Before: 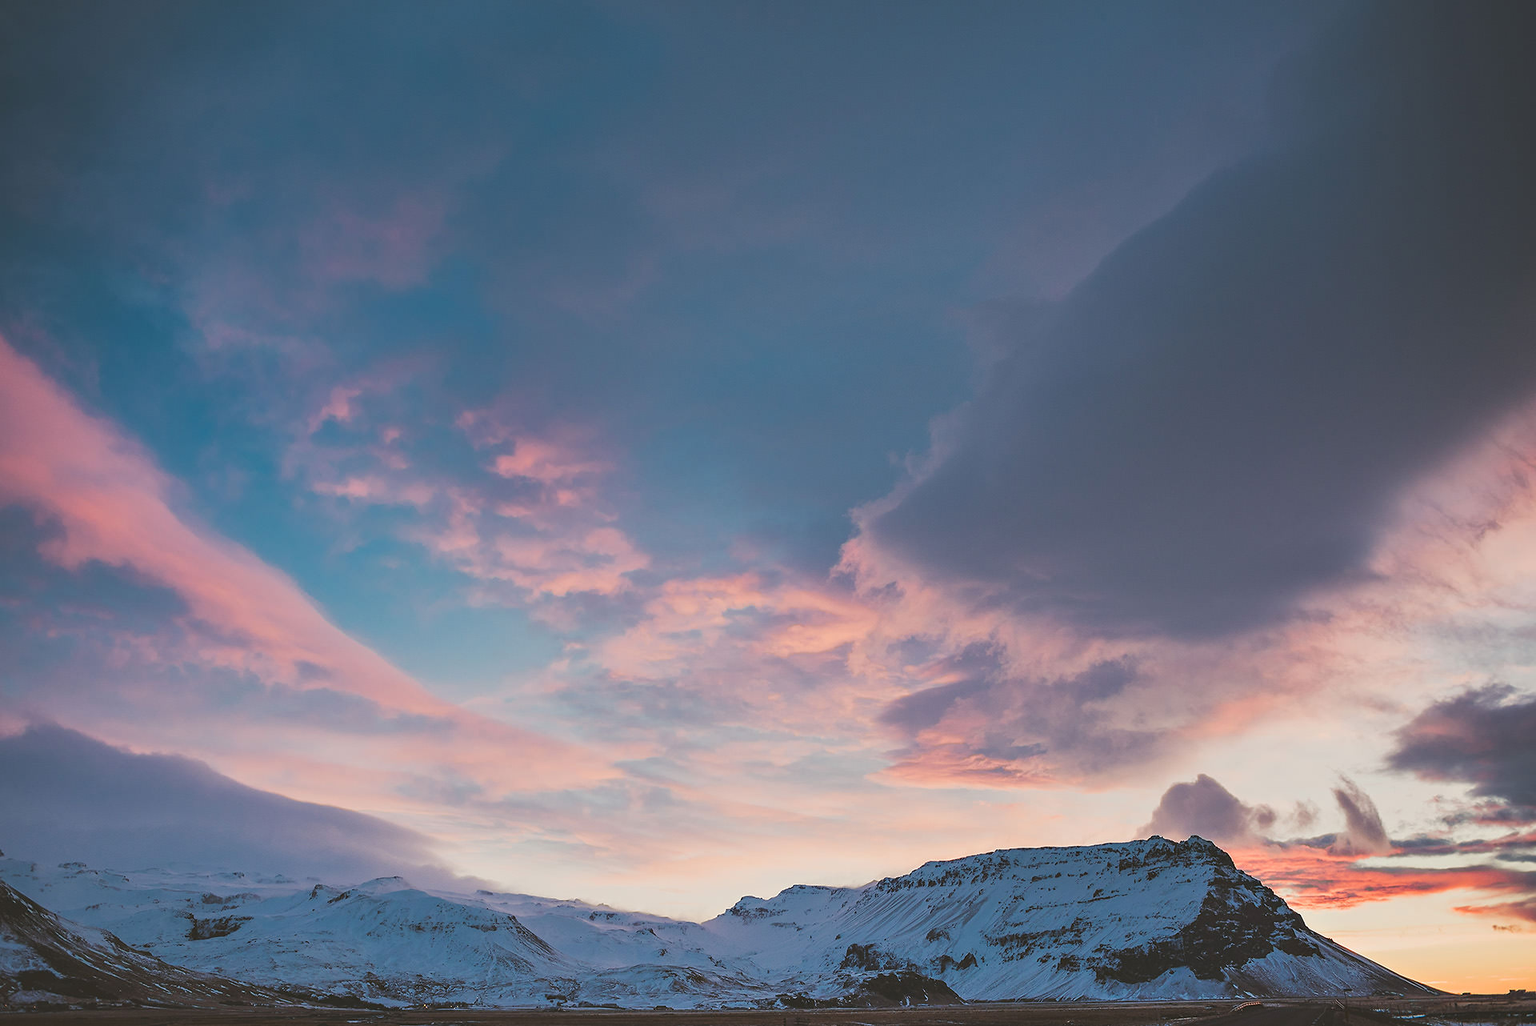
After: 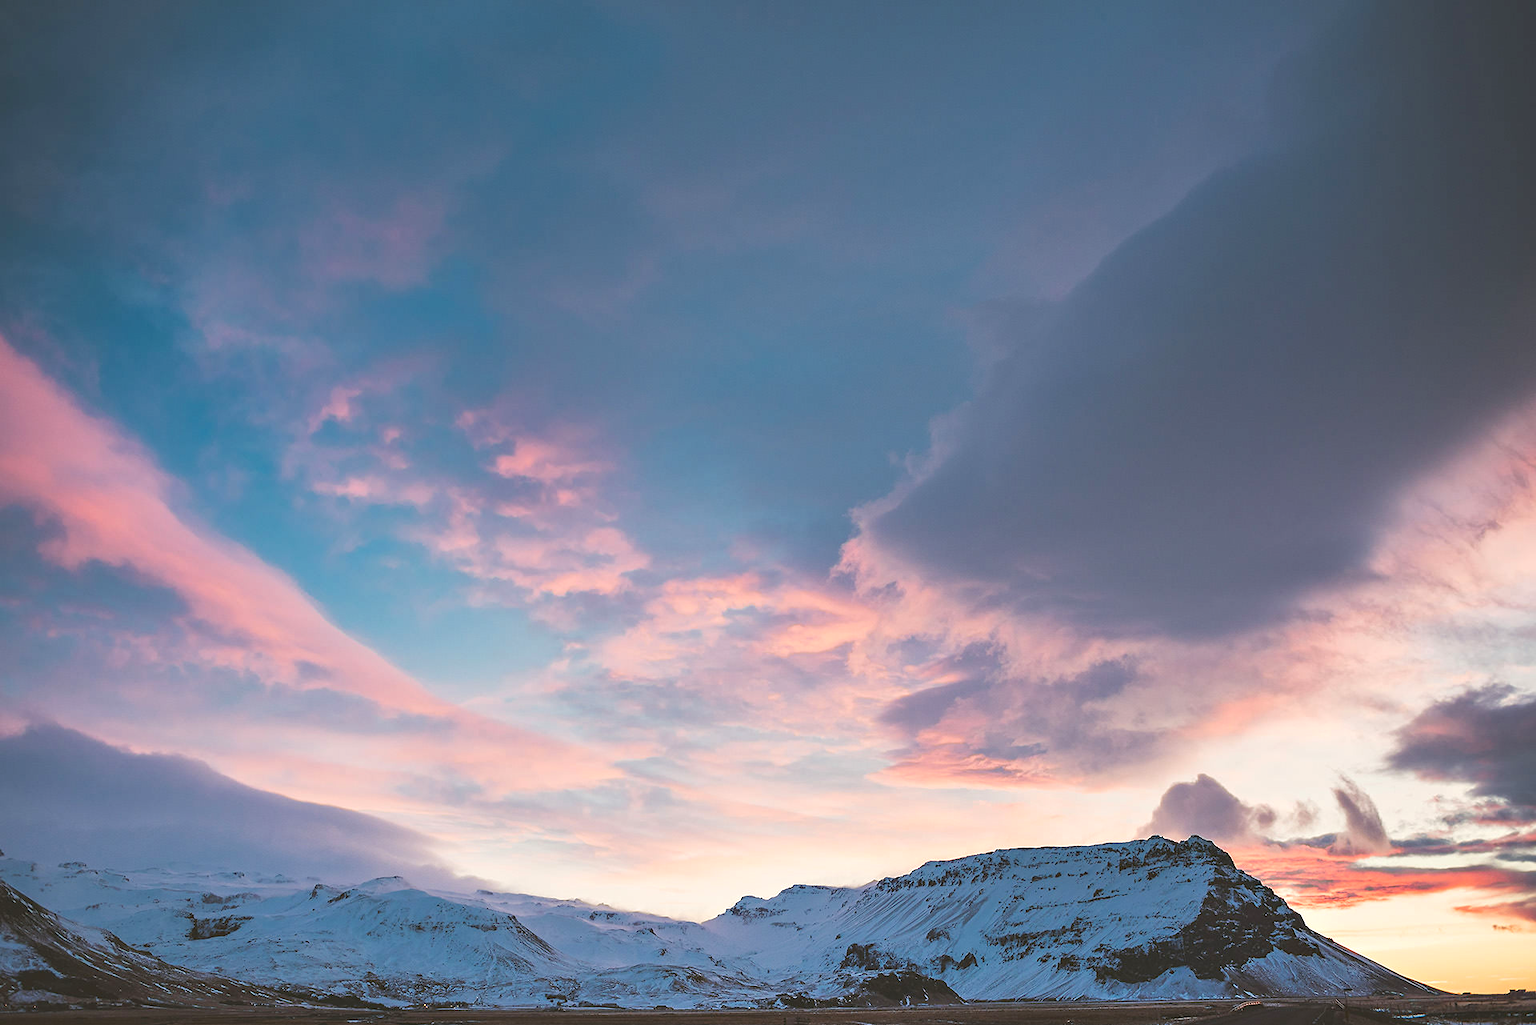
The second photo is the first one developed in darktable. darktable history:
exposure: black level correction 0.004, exposure 0.414 EV, compensate highlight preservation false
